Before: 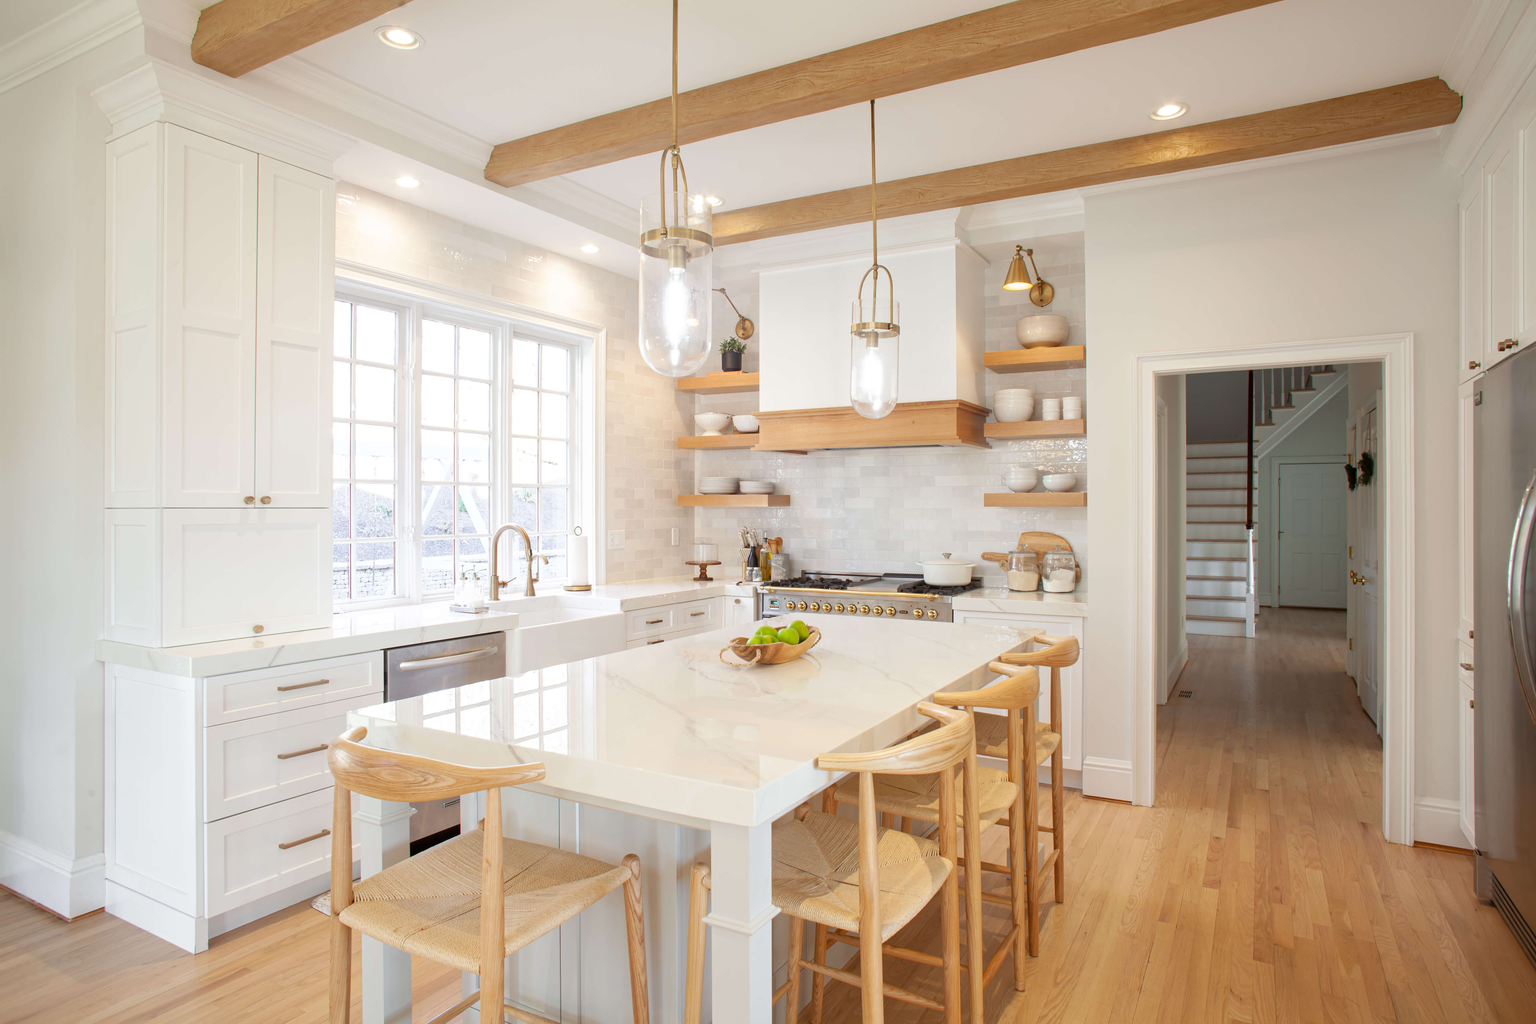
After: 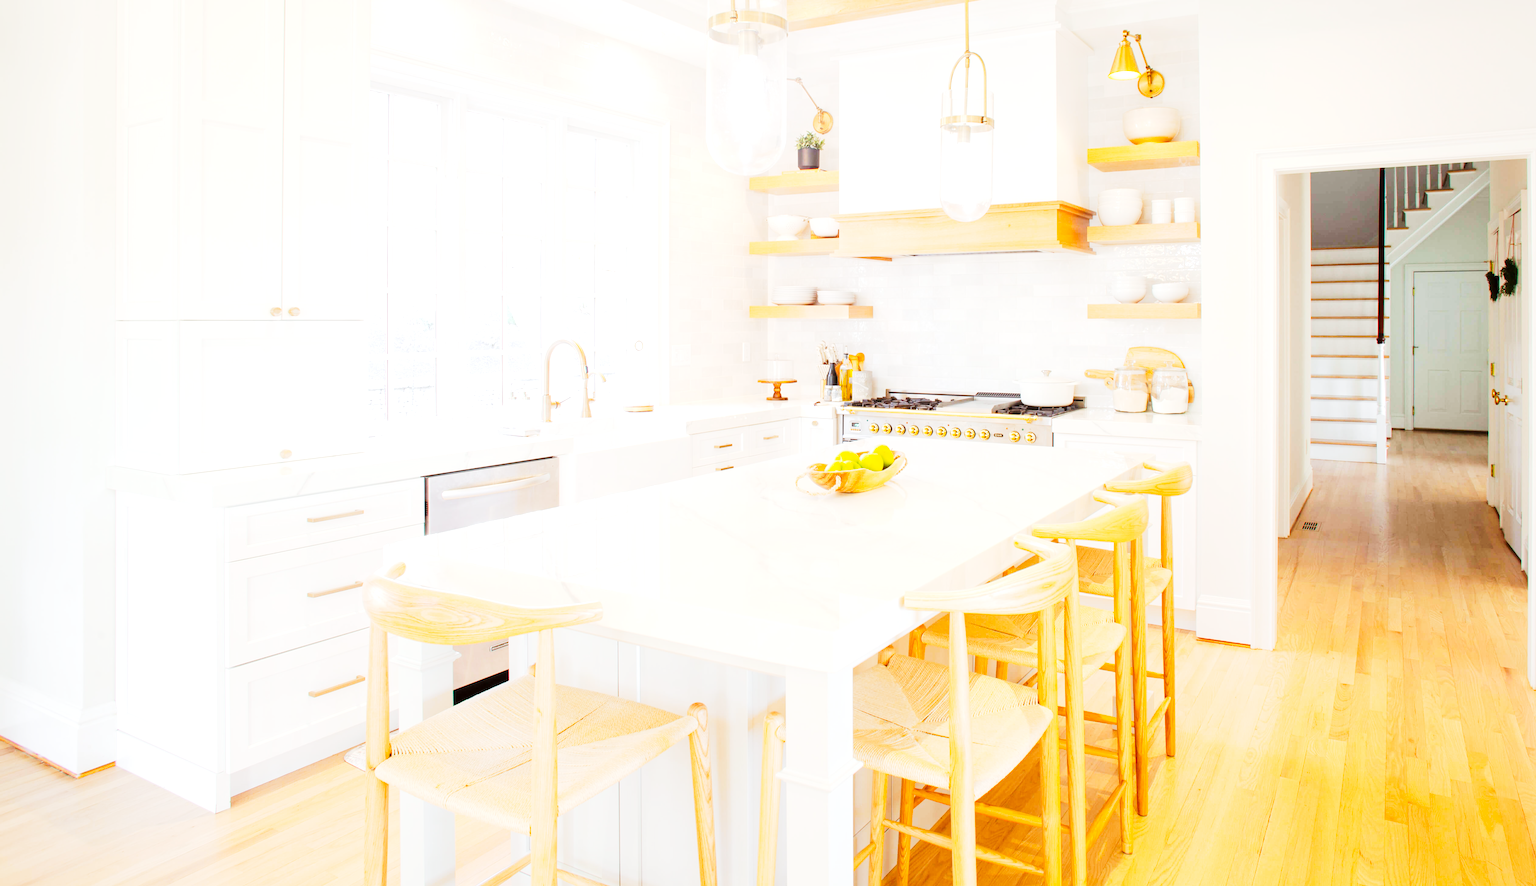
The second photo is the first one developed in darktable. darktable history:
crop: top 21.351%, right 9.471%, bottom 0.319%
tone curve: curves: ch0 [(0, 0) (0.003, 0.004) (0.011, 0.015) (0.025, 0.034) (0.044, 0.061) (0.069, 0.095) (0.1, 0.137) (0.136, 0.187) (0.177, 0.244) (0.224, 0.308) (0.277, 0.415) (0.335, 0.532) (0.399, 0.642) (0.468, 0.747) (0.543, 0.829) (0.623, 0.886) (0.709, 0.924) (0.801, 0.951) (0.898, 0.975) (1, 1)], preserve colors none
color balance rgb: shadows lift › luminance -9.094%, perceptual saturation grading › global saturation 25.806%, contrast -9.942%
tone equalizer: -8 EV -0.777 EV, -7 EV -0.704 EV, -6 EV -0.562 EV, -5 EV -0.363 EV, -3 EV 0.382 EV, -2 EV 0.6 EV, -1 EV 0.689 EV, +0 EV 0.742 EV, mask exposure compensation -0.512 EV
